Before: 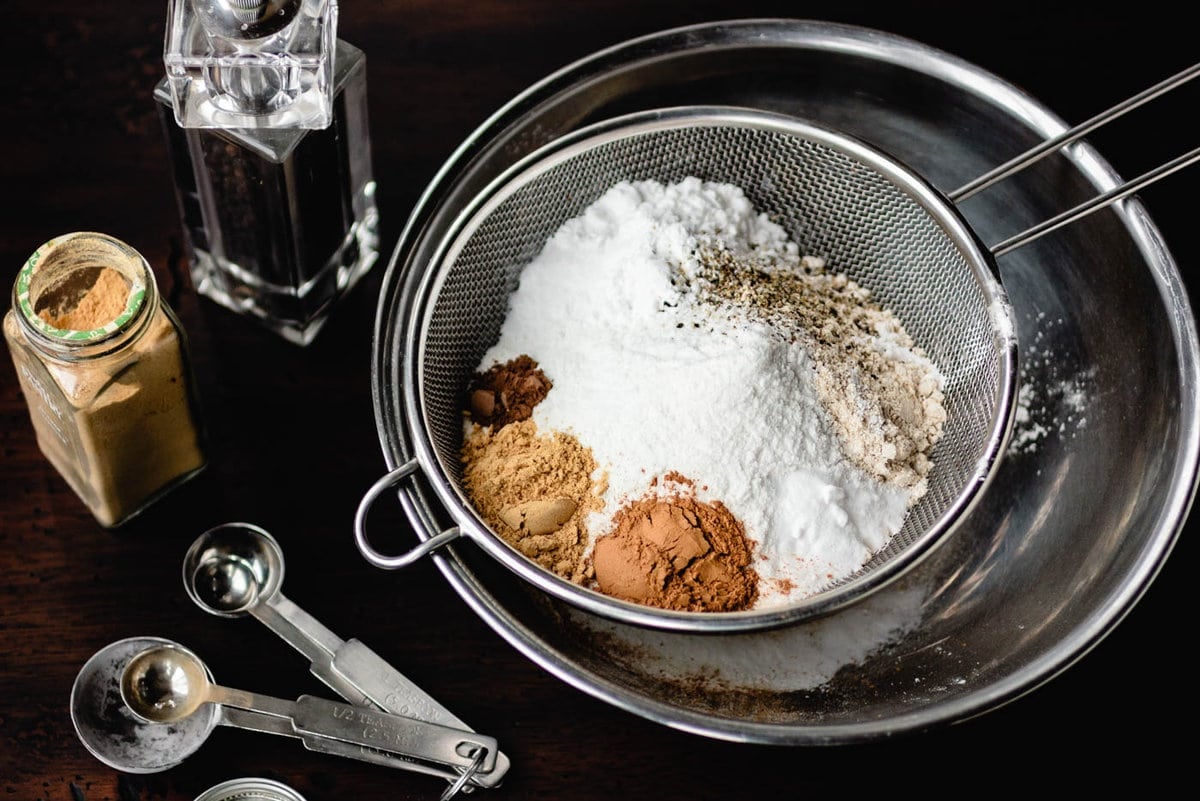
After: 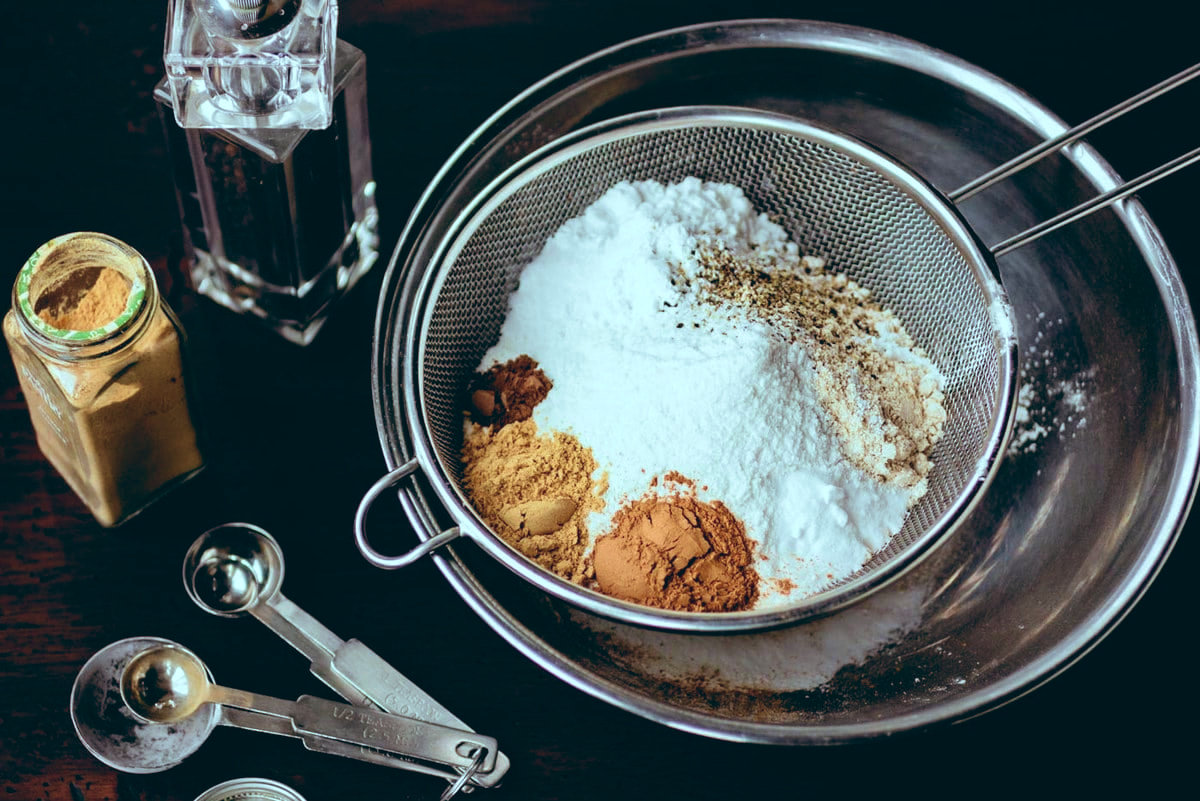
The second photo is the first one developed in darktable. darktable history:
velvia: strength 36.57%
color balance: lift [1.003, 0.993, 1.001, 1.007], gamma [1.018, 1.072, 0.959, 0.928], gain [0.974, 0.873, 1.031, 1.127]
tone curve: curves: ch0 [(0, 0) (0.003, 0.003) (0.011, 0.011) (0.025, 0.025) (0.044, 0.044) (0.069, 0.069) (0.1, 0.099) (0.136, 0.135) (0.177, 0.177) (0.224, 0.224) (0.277, 0.276) (0.335, 0.334) (0.399, 0.398) (0.468, 0.467) (0.543, 0.547) (0.623, 0.626) (0.709, 0.712) (0.801, 0.802) (0.898, 0.898) (1, 1)], preserve colors none
